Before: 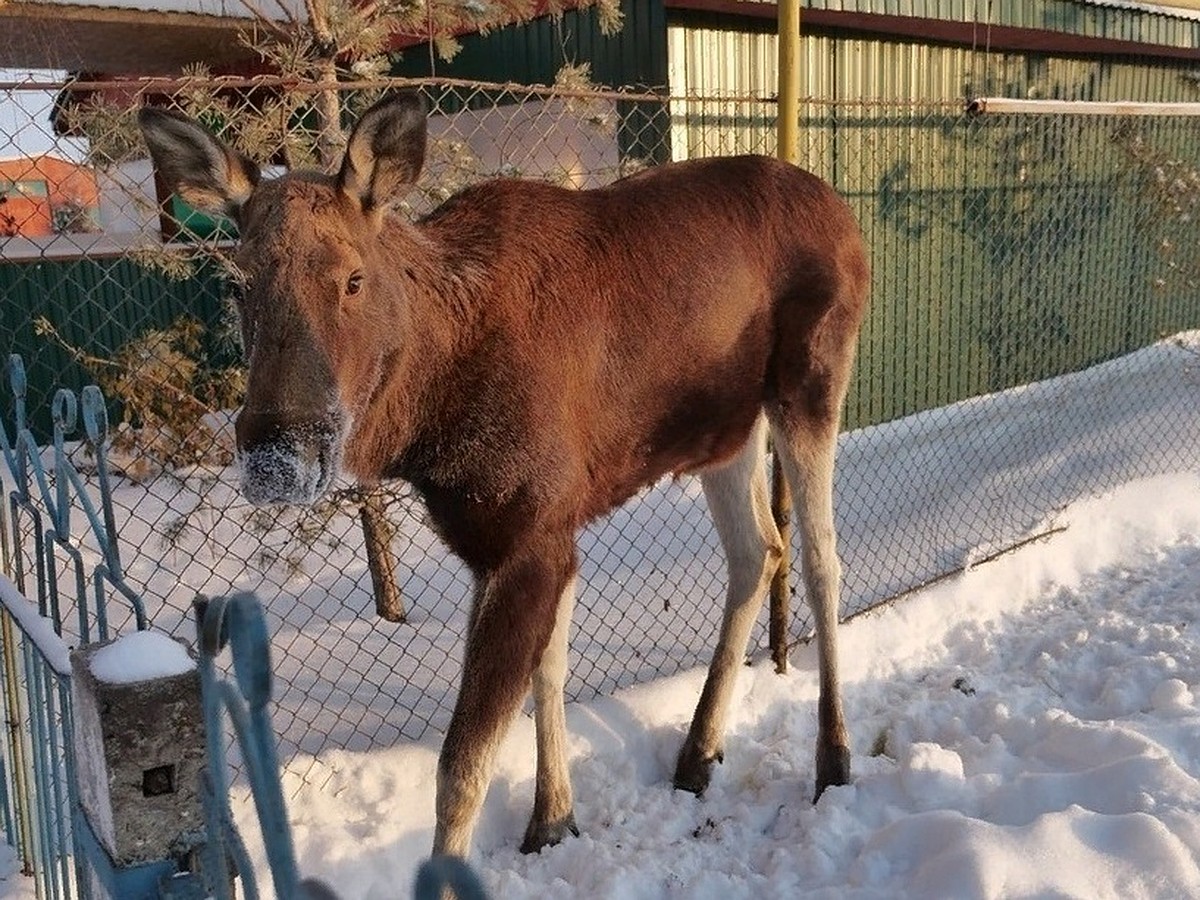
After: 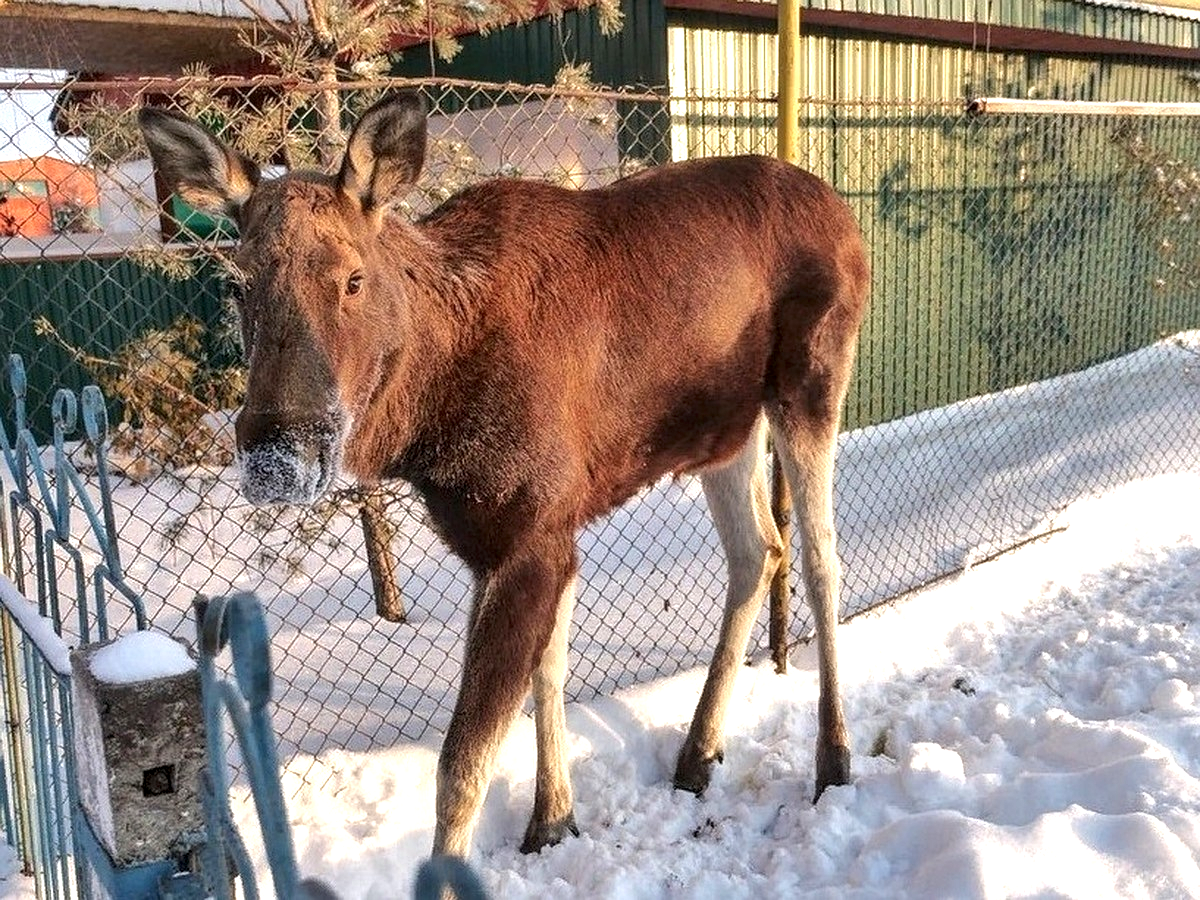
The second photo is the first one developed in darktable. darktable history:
local contrast: detail 130%
exposure: exposure 0.796 EV, compensate highlight preservation false
